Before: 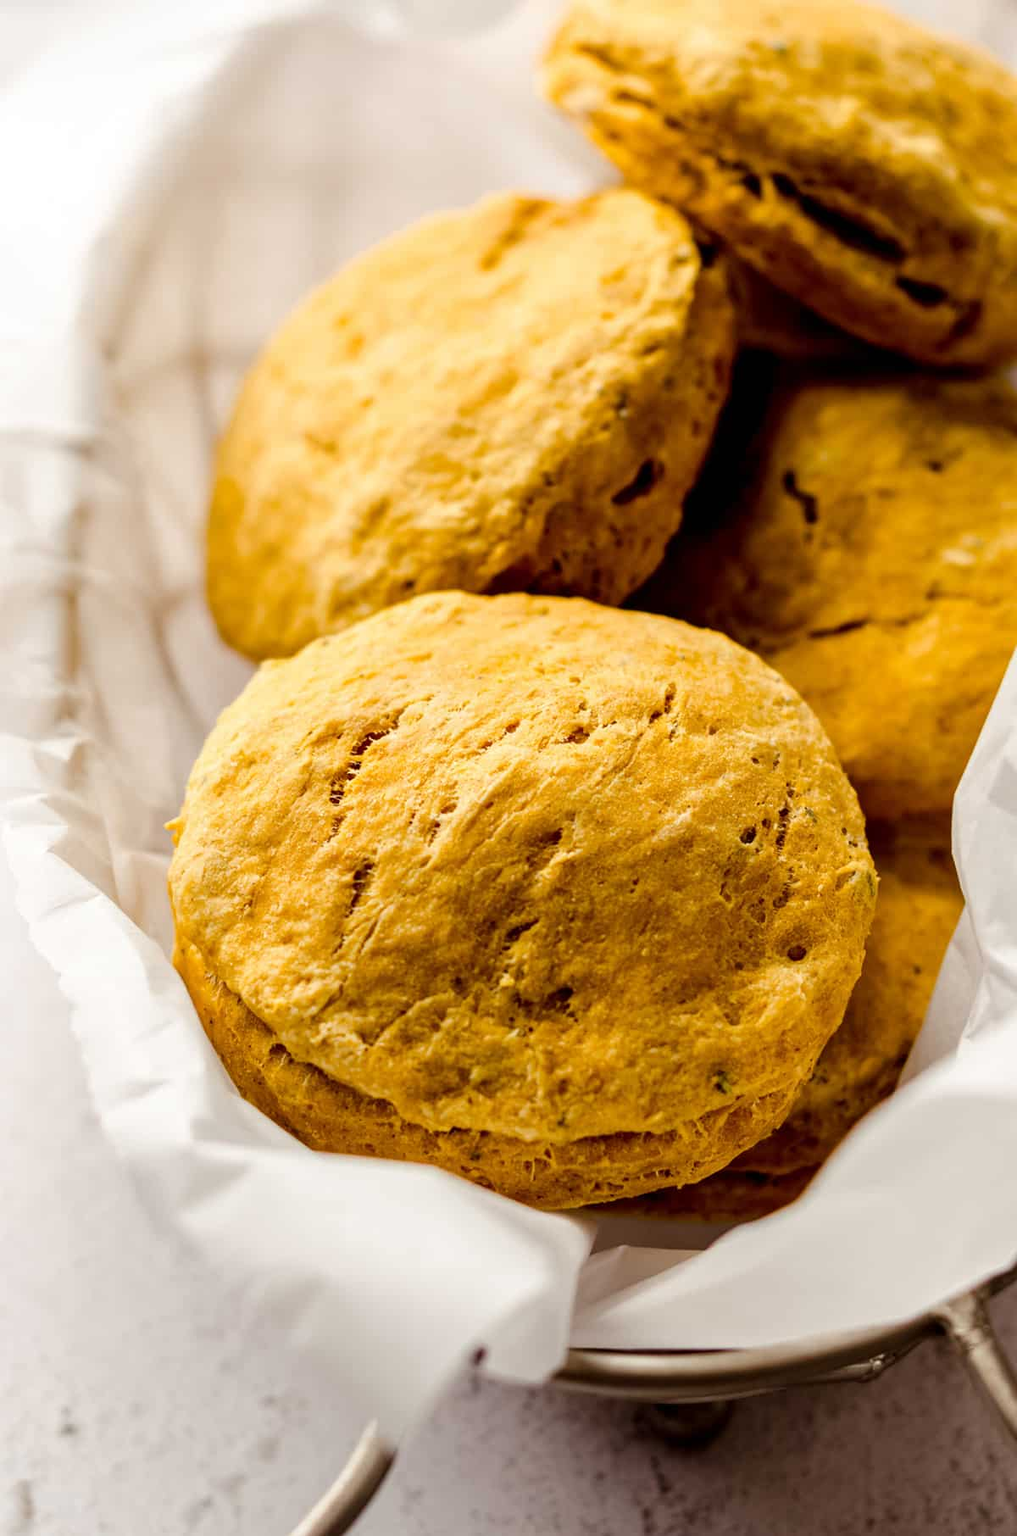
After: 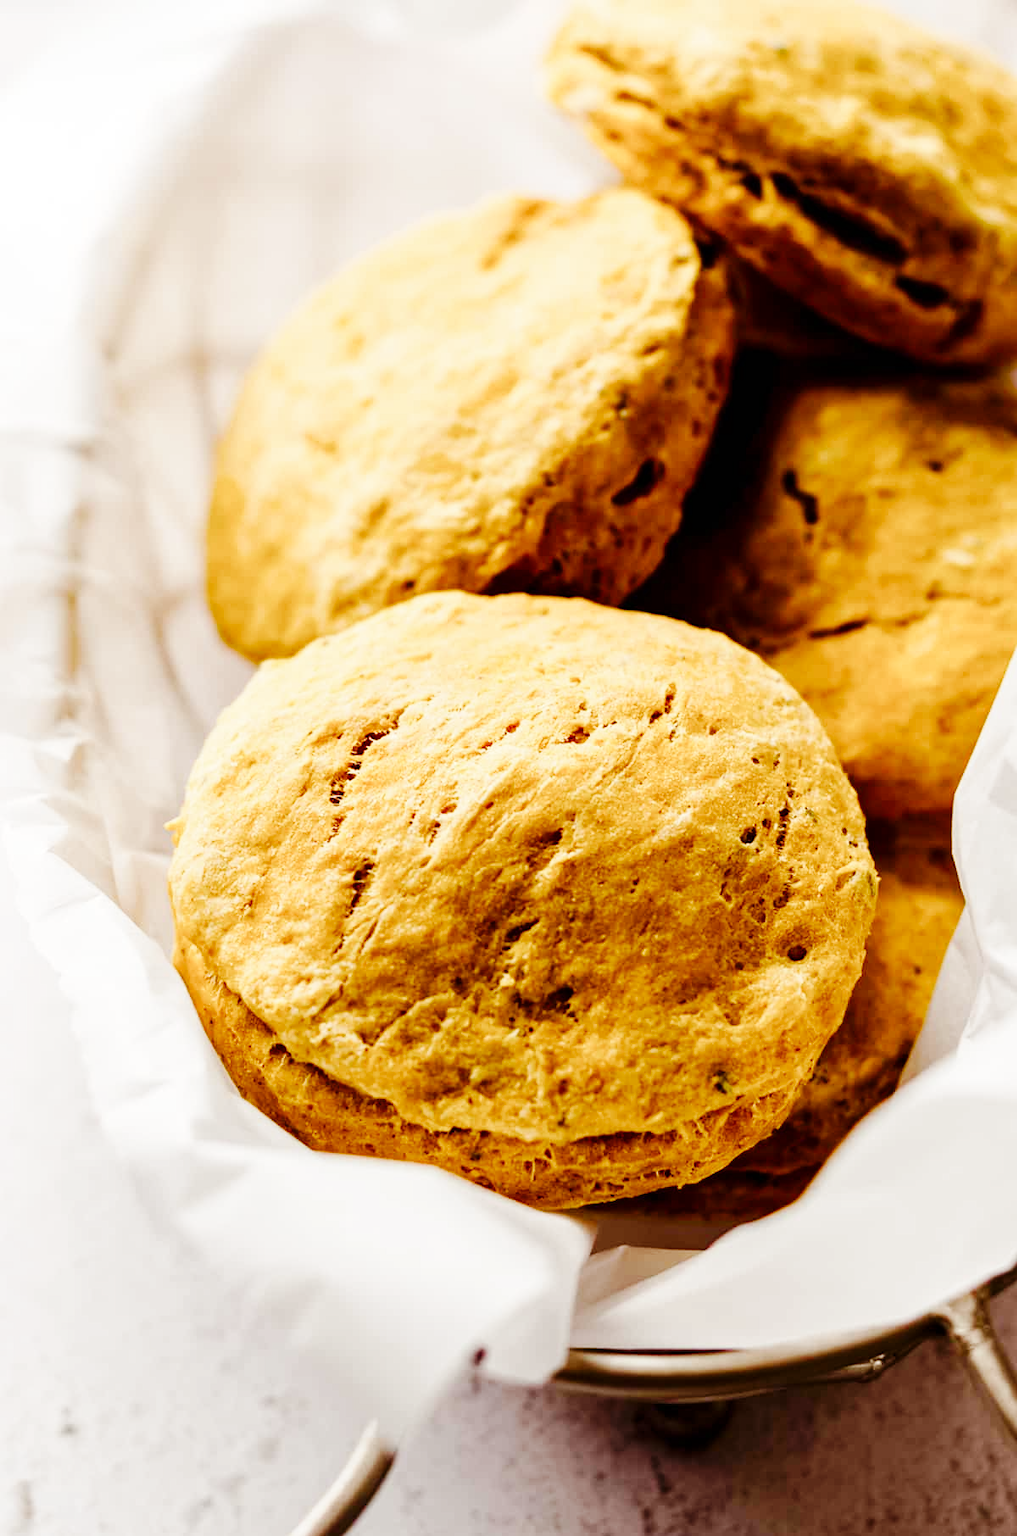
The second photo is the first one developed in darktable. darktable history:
base curve: curves: ch0 [(0, 0) (0.032, 0.025) (0.121, 0.166) (0.206, 0.329) (0.605, 0.79) (1, 1)], preserve colors none
color balance rgb: perceptual saturation grading › global saturation 20%, perceptual saturation grading › highlights -49.947%, perceptual saturation grading › shadows 24.325%
